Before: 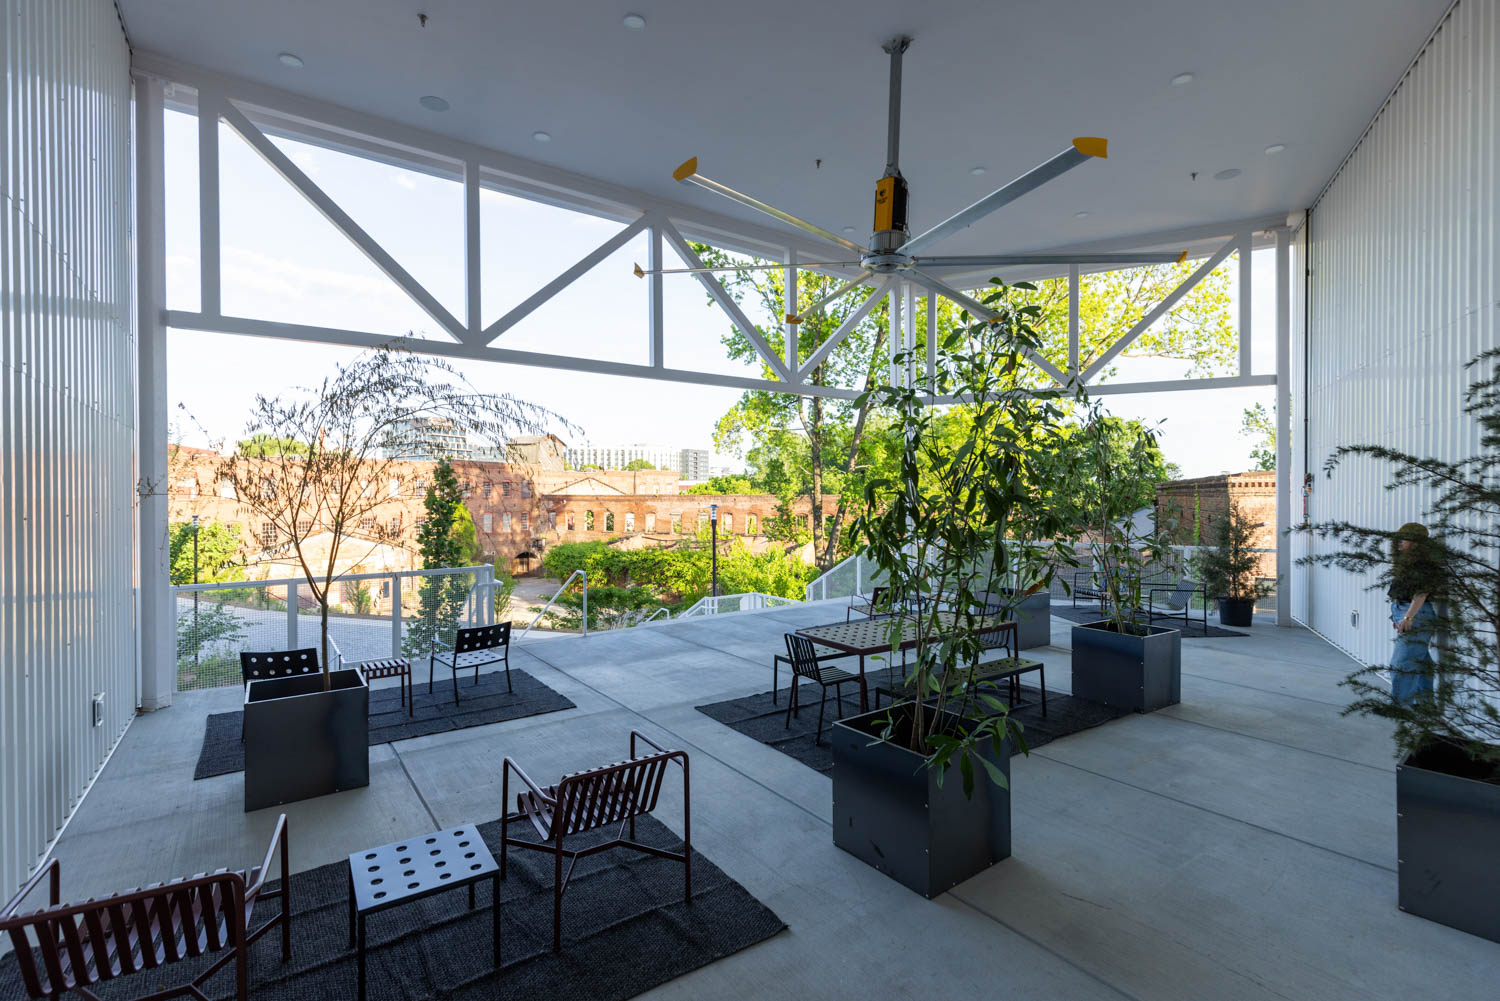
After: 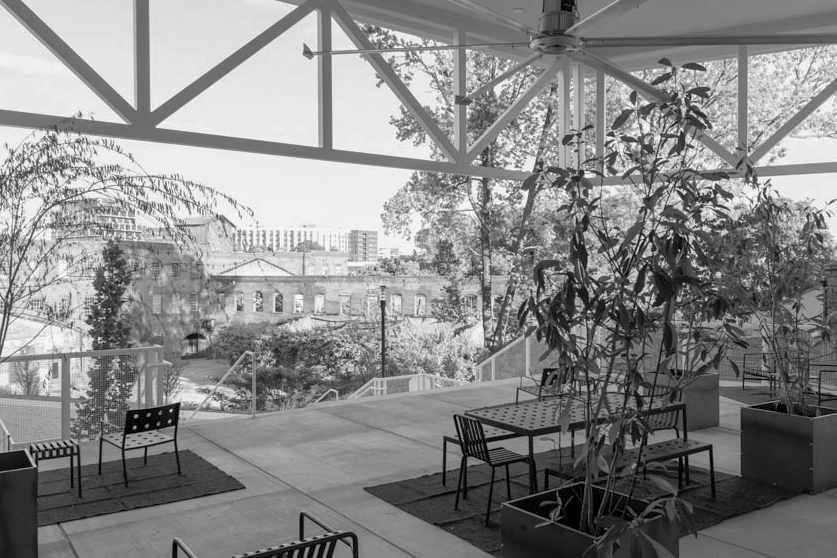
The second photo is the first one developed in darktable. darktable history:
monochrome: a 32, b 64, size 2.3
white balance: red 0.931, blue 1.11
shadows and highlights: on, module defaults
crop and rotate: left 22.13%, top 22.054%, right 22.026%, bottom 22.102%
